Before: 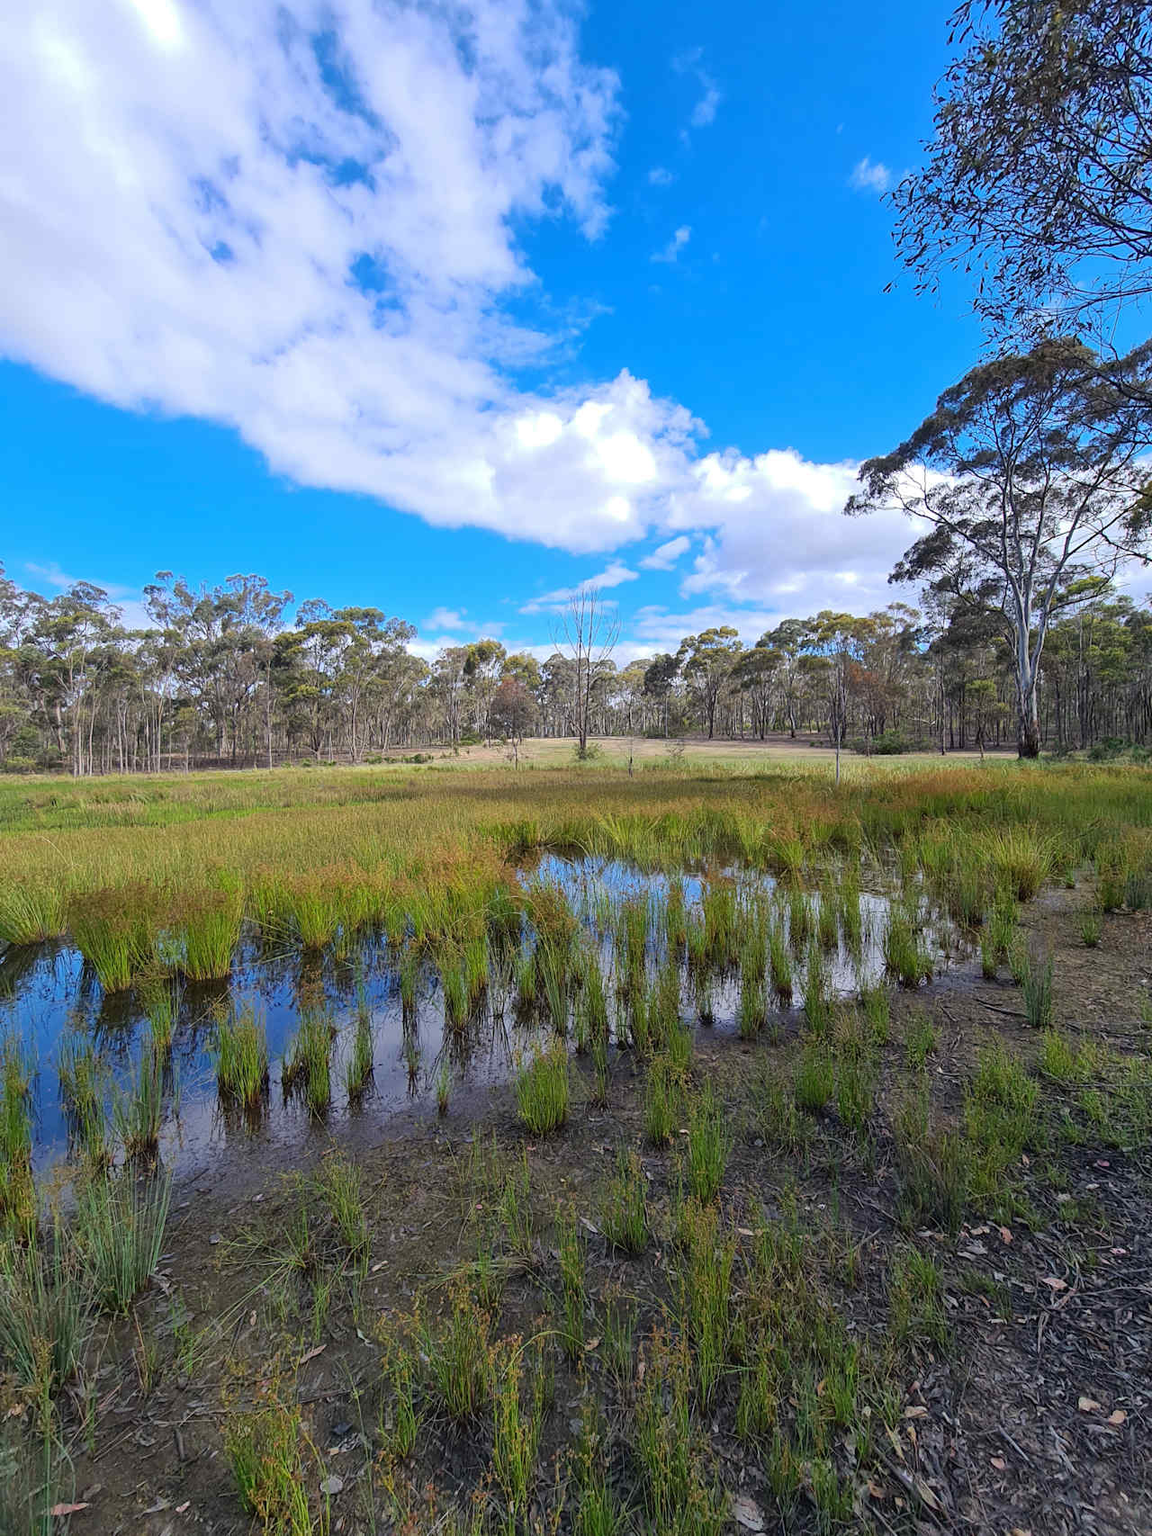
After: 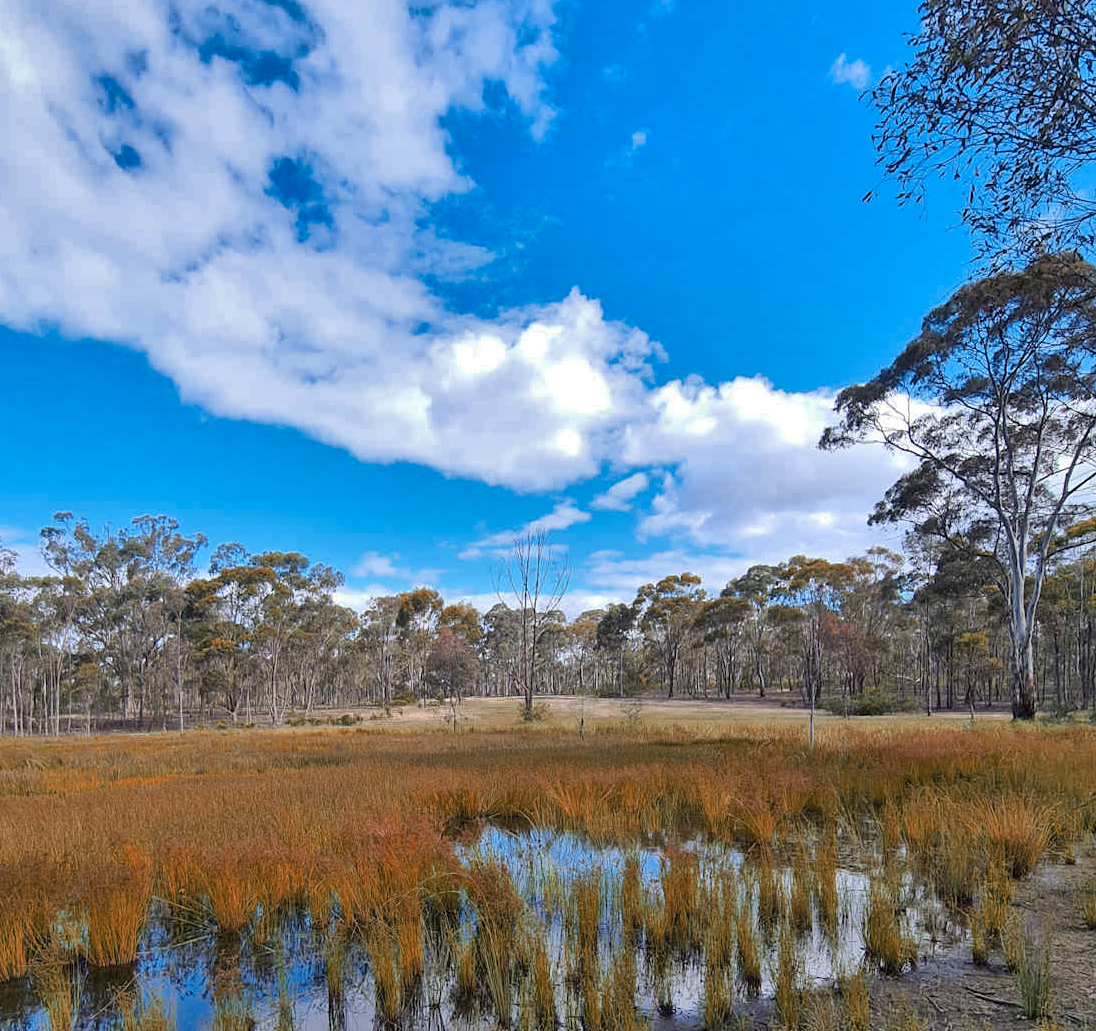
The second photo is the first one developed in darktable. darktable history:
color zones: curves: ch0 [(0.006, 0.385) (0.143, 0.563) (0.243, 0.321) (0.352, 0.464) (0.516, 0.456) (0.625, 0.5) (0.75, 0.5) (0.875, 0.5)]; ch1 [(0, 0.5) (0.134, 0.504) (0.246, 0.463) (0.421, 0.515) (0.5, 0.56) (0.625, 0.5) (0.75, 0.5) (0.875, 0.5)]; ch2 [(0, 0.5) (0.131, 0.426) (0.307, 0.289) (0.38, 0.188) (0.513, 0.216) (0.625, 0.548) (0.75, 0.468) (0.838, 0.396) (0.971, 0.311)]
crop and rotate: left 9.345%, top 7.22%, right 4.982%, bottom 32.331%
shadows and highlights: shadows 75, highlights -60.85, soften with gaussian
